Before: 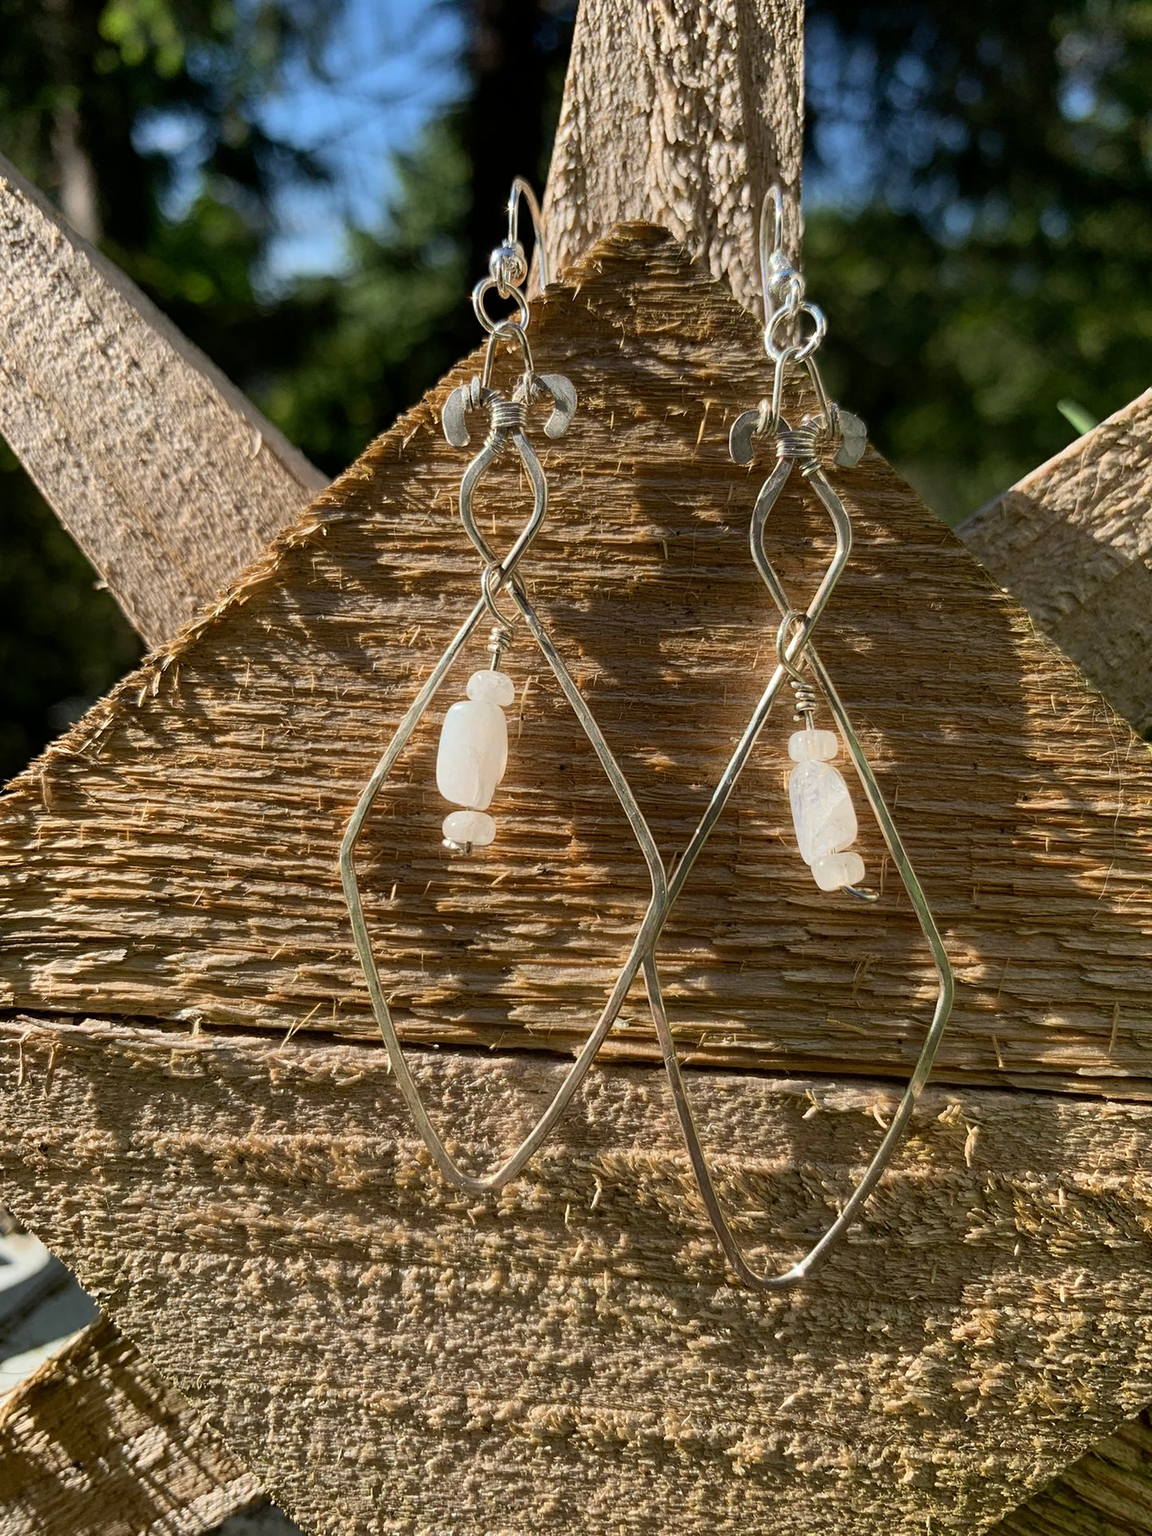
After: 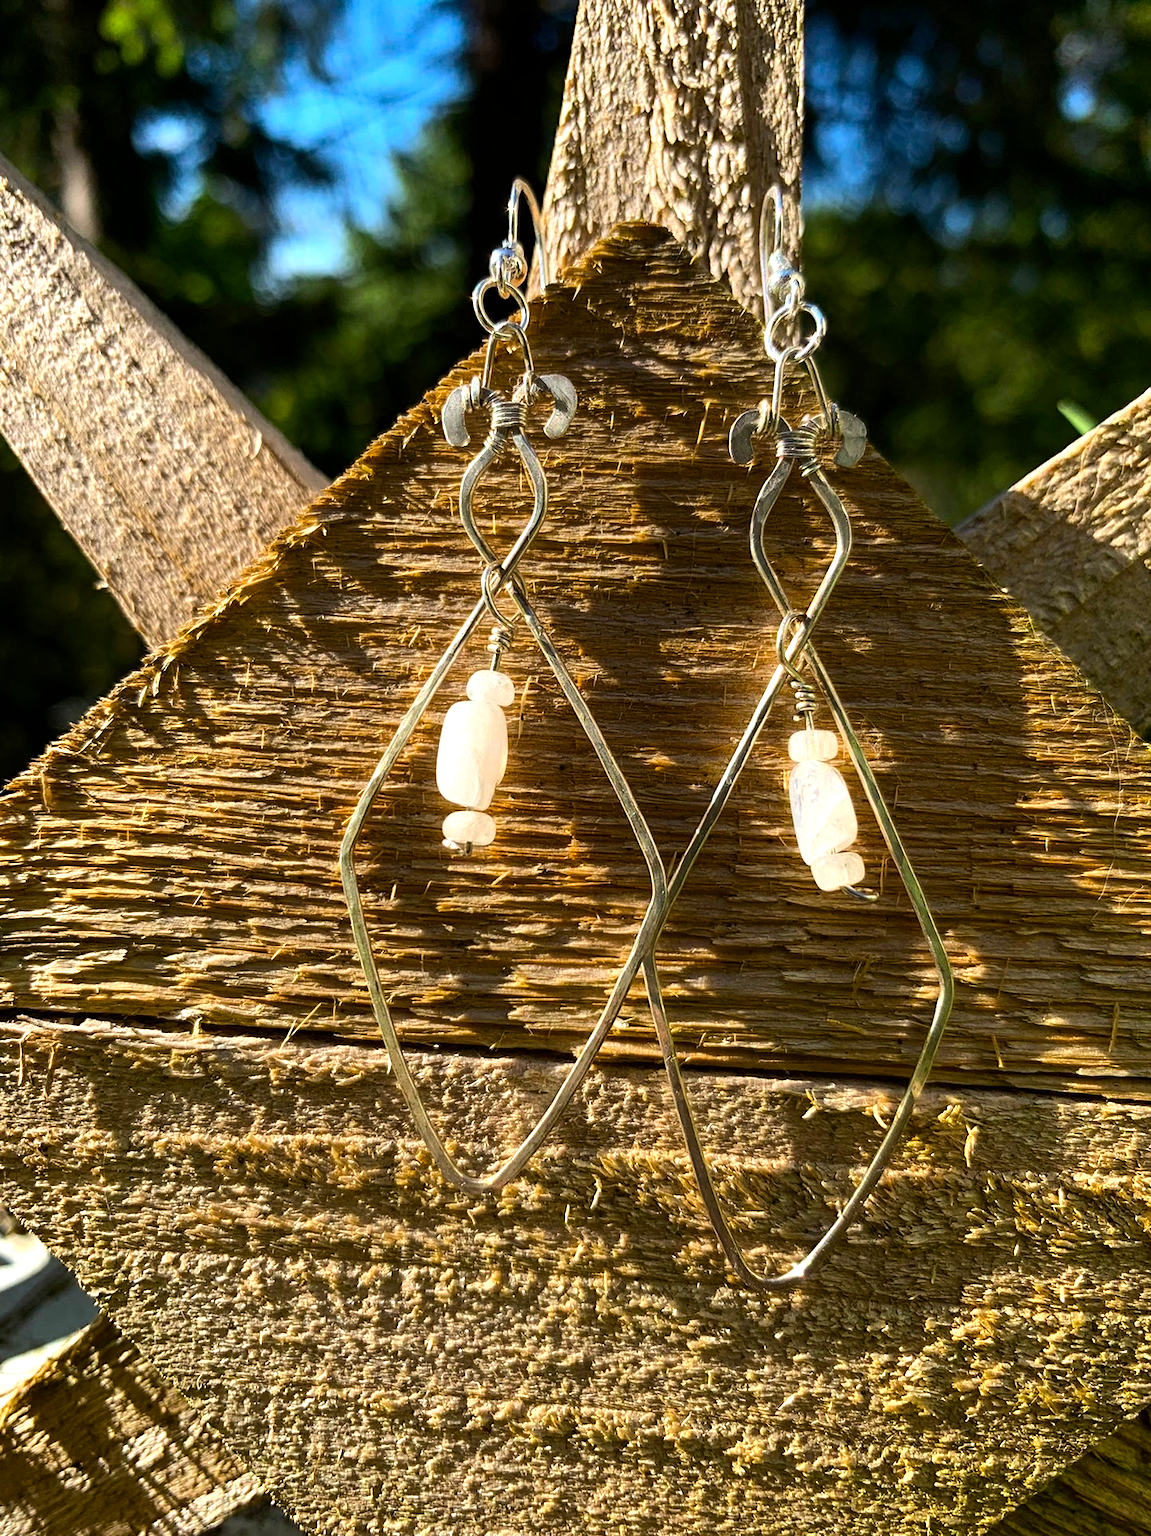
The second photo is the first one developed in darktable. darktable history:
color balance rgb: perceptual saturation grading › global saturation 29.781%, perceptual brilliance grading › highlights 19.773%, perceptual brilliance grading › mid-tones 20.176%, perceptual brilliance grading › shadows -19.766%, global vibrance 20%
color zones: curves: ch0 [(0.068, 0.464) (0.25, 0.5) (0.48, 0.508) (0.75, 0.536) (0.886, 0.476) (0.967, 0.456)]; ch1 [(0.066, 0.456) (0.25, 0.5) (0.616, 0.508) (0.746, 0.56) (0.934, 0.444)]
